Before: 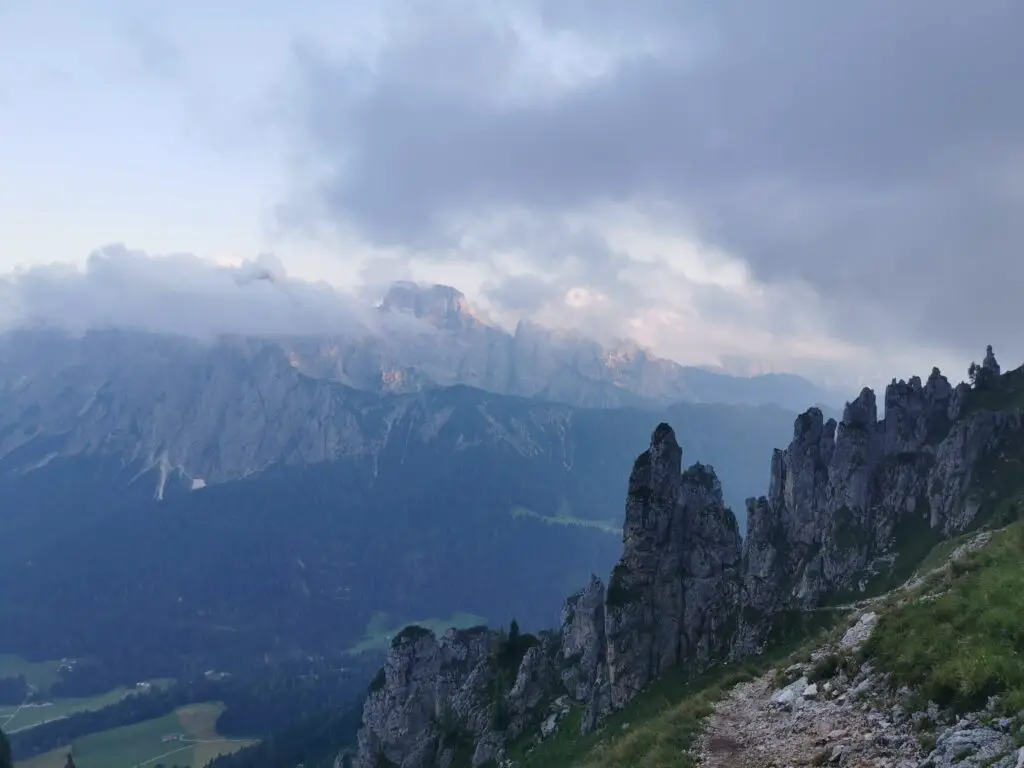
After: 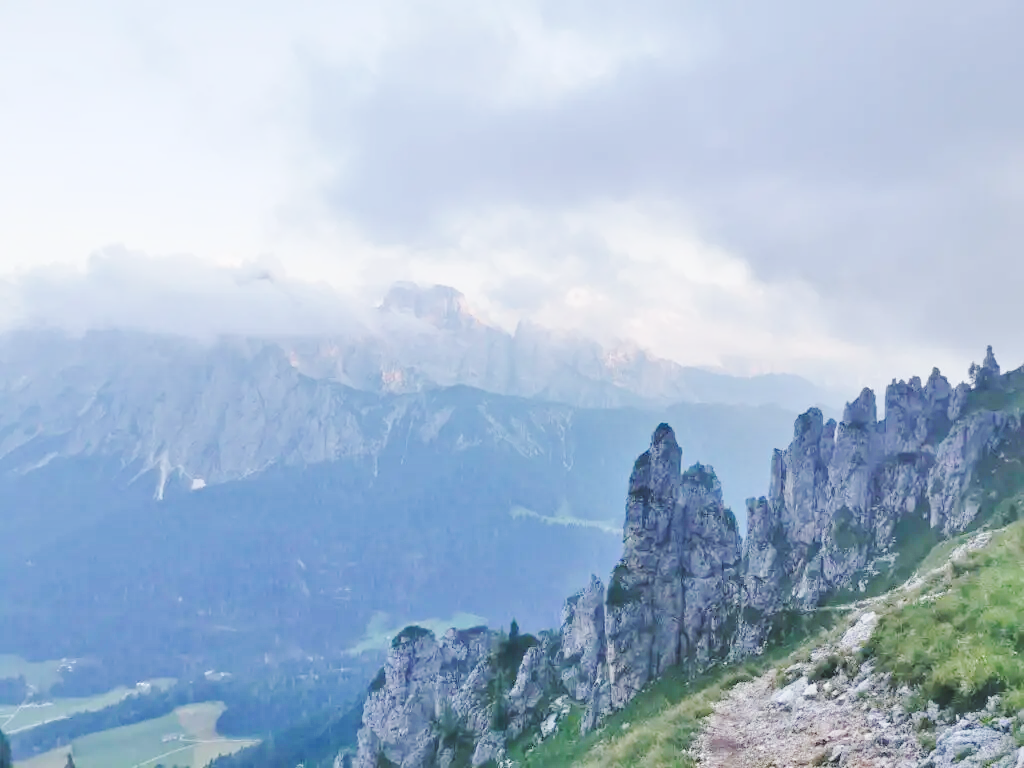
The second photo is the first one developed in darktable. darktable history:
tone equalizer: -7 EV 0.16 EV, -6 EV 0.617 EV, -5 EV 1.14 EV, -4 EV 1.29 EV, -3 EV 1.14 EV, -2 EV 0.6 EV, -1 EV 0.147 EV
base curve: curves: ch0 [(0, 0.007) (0.028, 0.063) (0.121, 0.311) (0.46, 0.743) (0.859, 0.957) (1, 1)], preserve colors none
